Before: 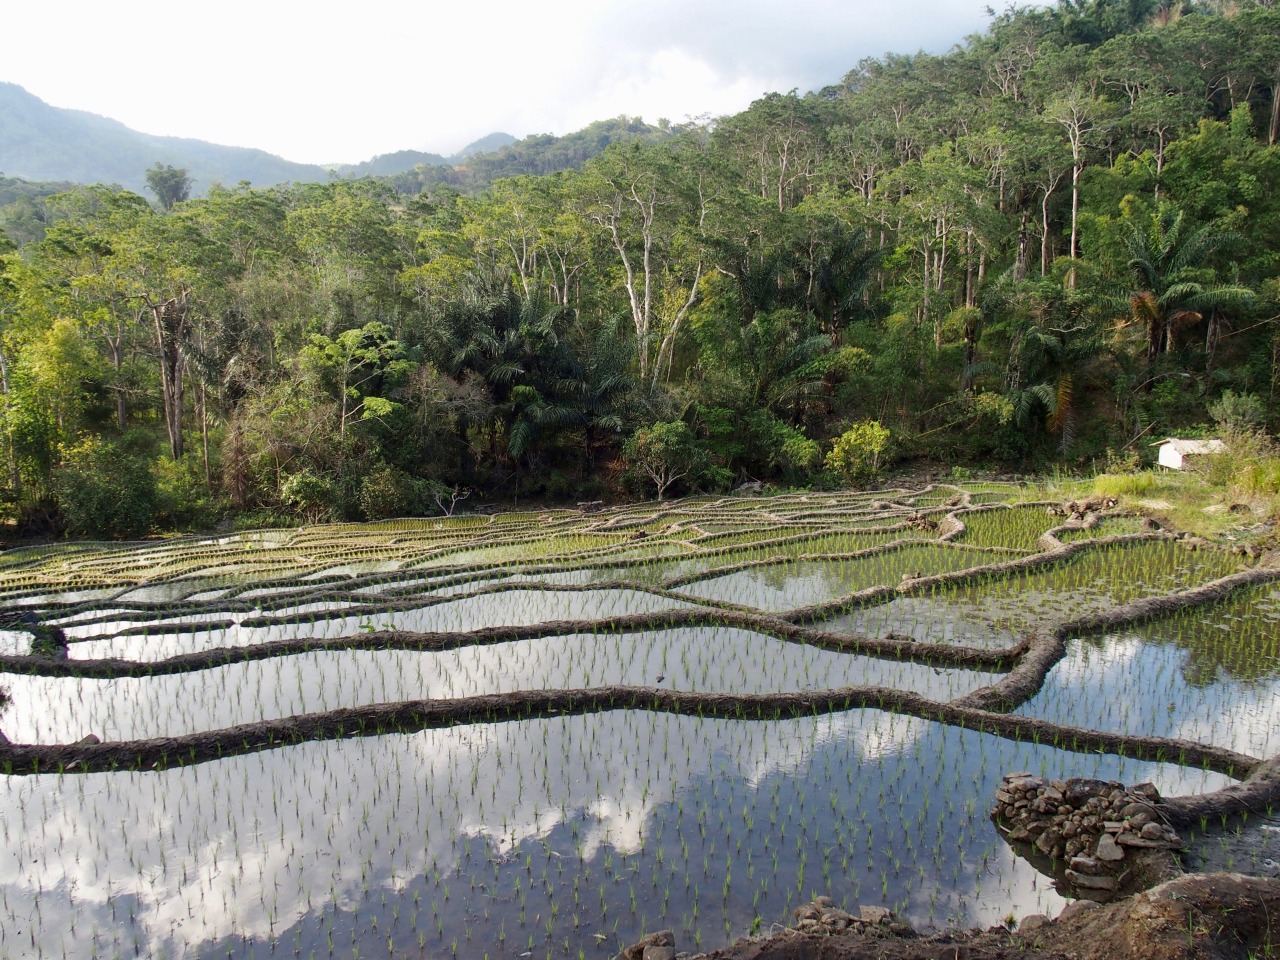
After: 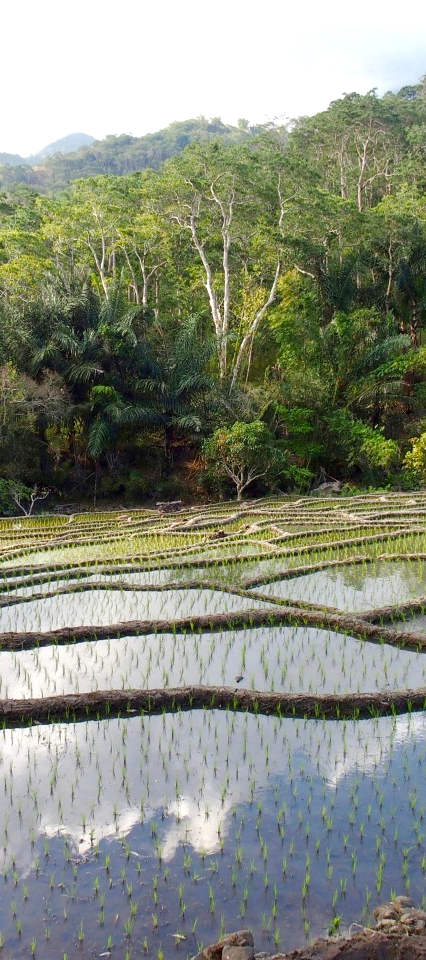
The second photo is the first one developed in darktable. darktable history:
crop: left 32.958%, right 33.746%
color balance rgb: global offset › hue 169.96°, linear chroma grading › global chroma 14.77%, perceptual saturation grading › global saturation -0.069%, perceptual saturation grading › highlights -31.578%, perceptual saturation grading › mid-tones 5.122%, perceptual saturation grading › shadows 18.48%, perceptual brilliance grading › global brilliance 9.485%, perceptual brilliance grading › shadows 14.465%
